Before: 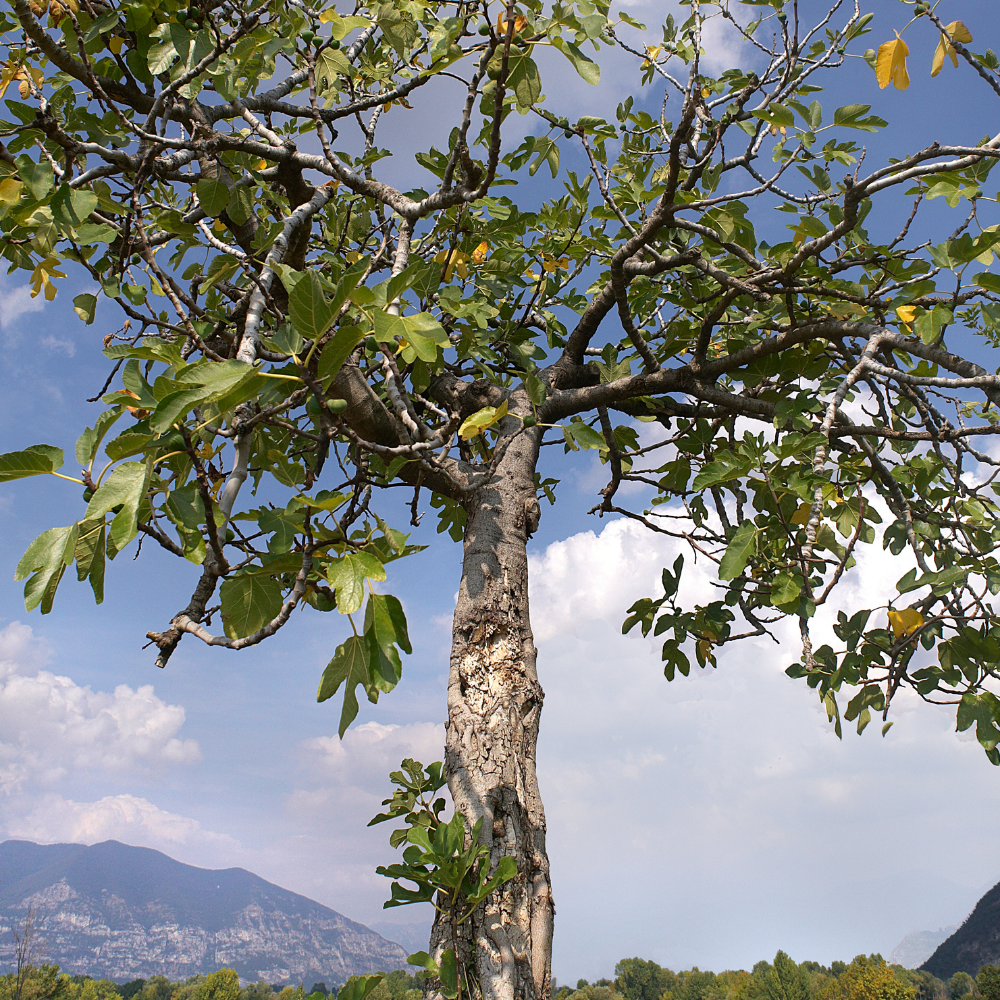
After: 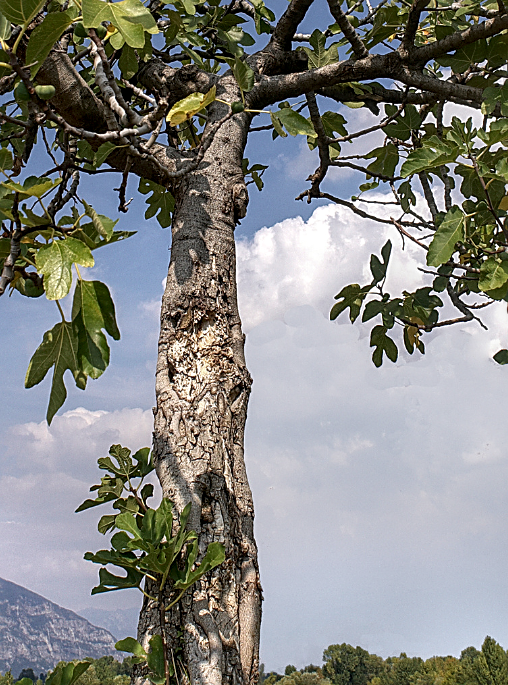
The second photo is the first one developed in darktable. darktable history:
local contrast: detail 150%
crop and rotate: left 29.256%, top 31.413%, right 19.857%
sharpen: on, module defaults
contrast brightness saturation: contrast -0.074, brightness -0.045, saturation -0.107
